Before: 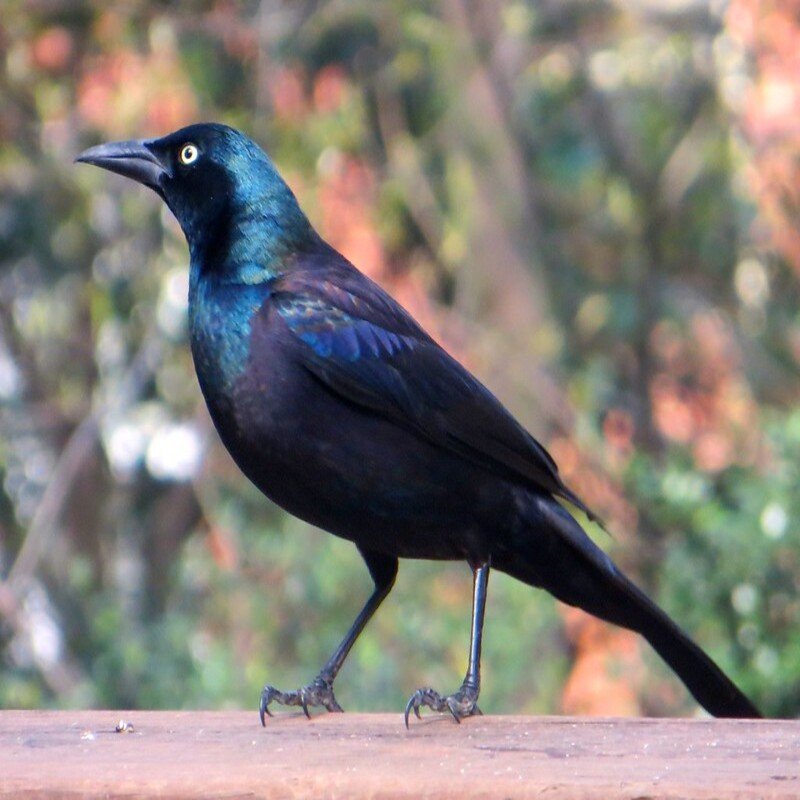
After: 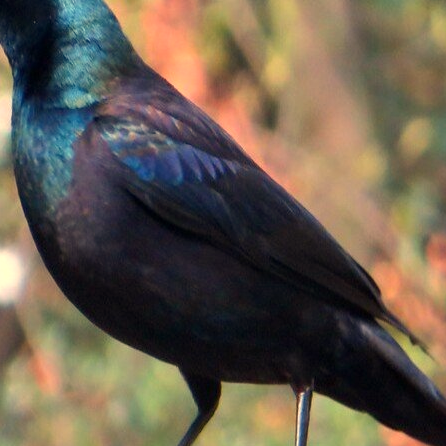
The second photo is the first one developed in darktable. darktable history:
white balance: red 1.123, blue 0.83
crop and rotate: left 22.13%, top 22.054%, right 22.026%, bottom 22.102%
